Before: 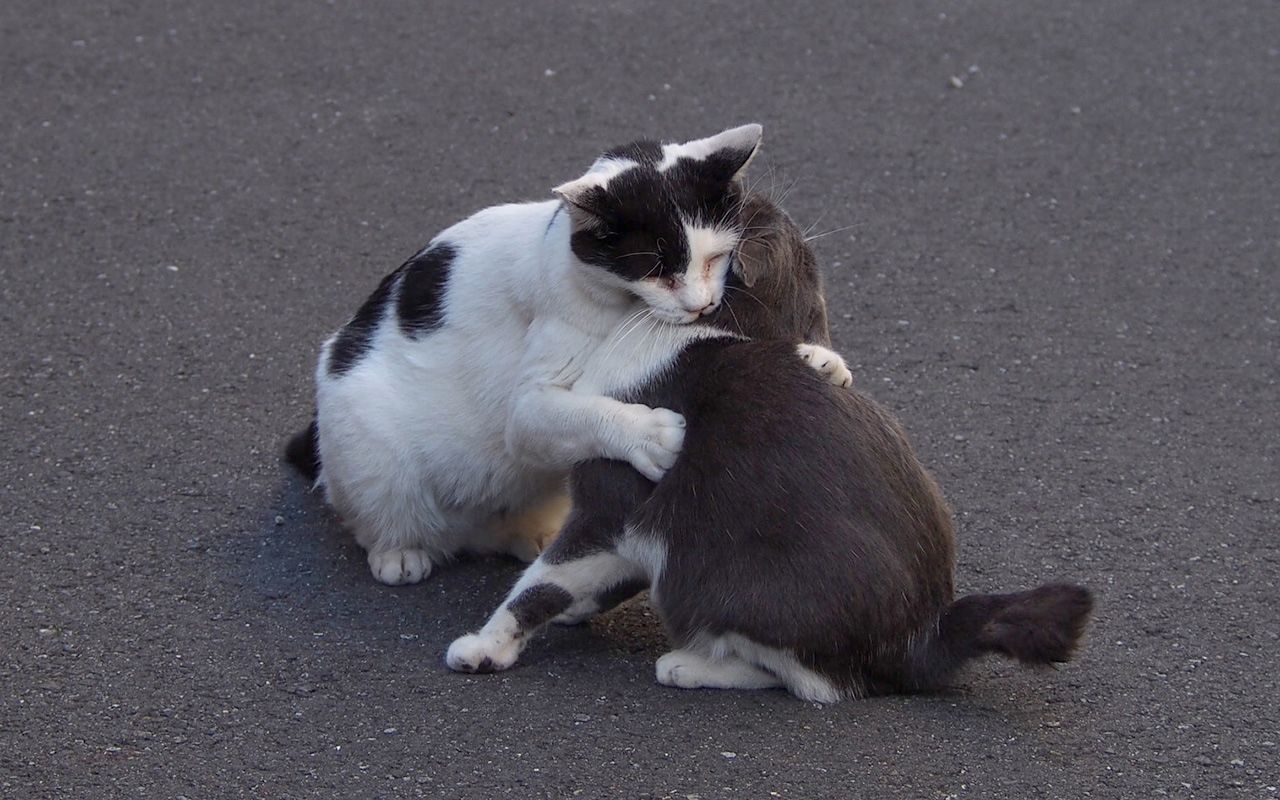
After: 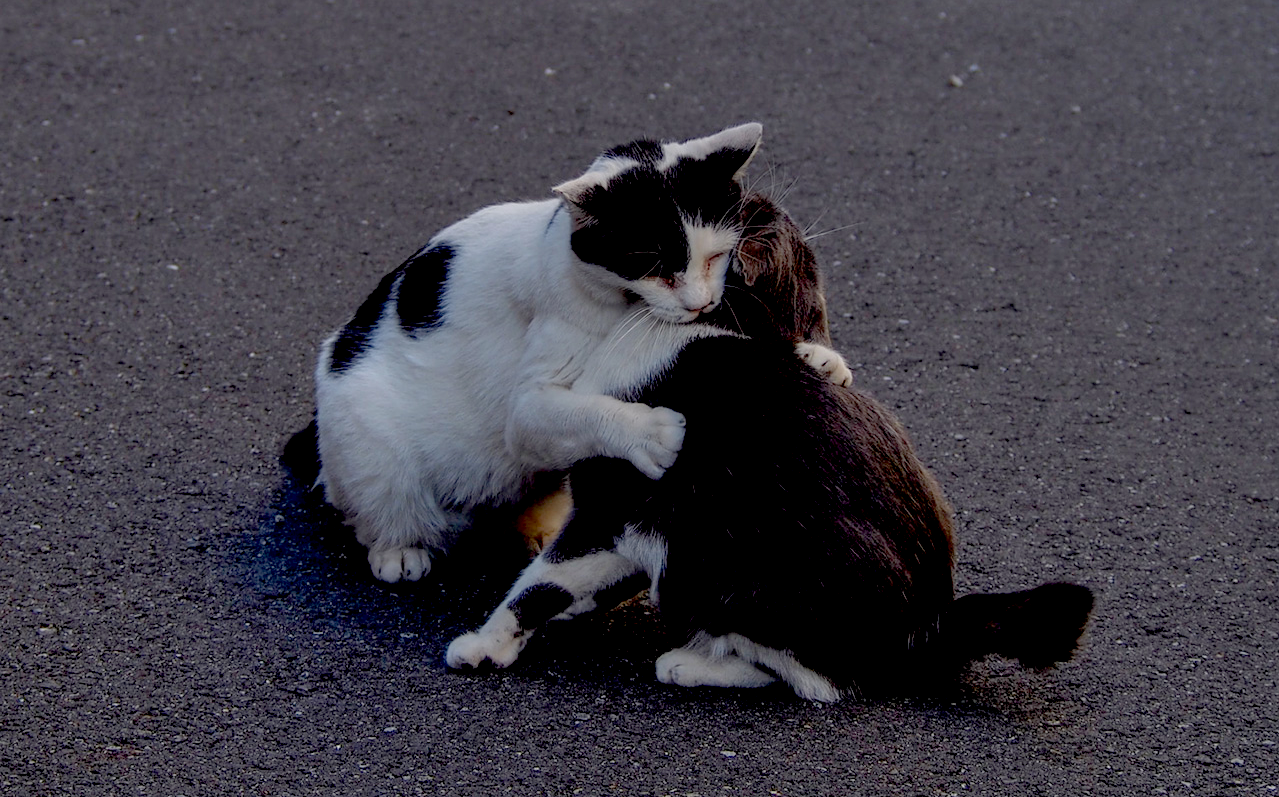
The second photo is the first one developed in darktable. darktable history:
exposure: black level correction 0.047, exposure 0.014 EV, compensate highlight preservation false
local contrast: on, module defaults
tone equalizer: -8 EV 0.271 EV, -7 EV 0.419 EV, -6 EV 0.418 EV, -5 EV 0.287 EV, -3 EV -0.256 EV, -2 EV -0.443 EV, -1 EV -0.44 EV, +0 EV -0.242 EV, edges refinement/feathering 500, mask exposure compensation -1.57 EV, preserve details no
crop: top 0.167%, bottom 0.136%
shadows and highlights: radius 106.67, shadows 23.46, highlights -58.26, low approximation 0.01, soften with gaussian
